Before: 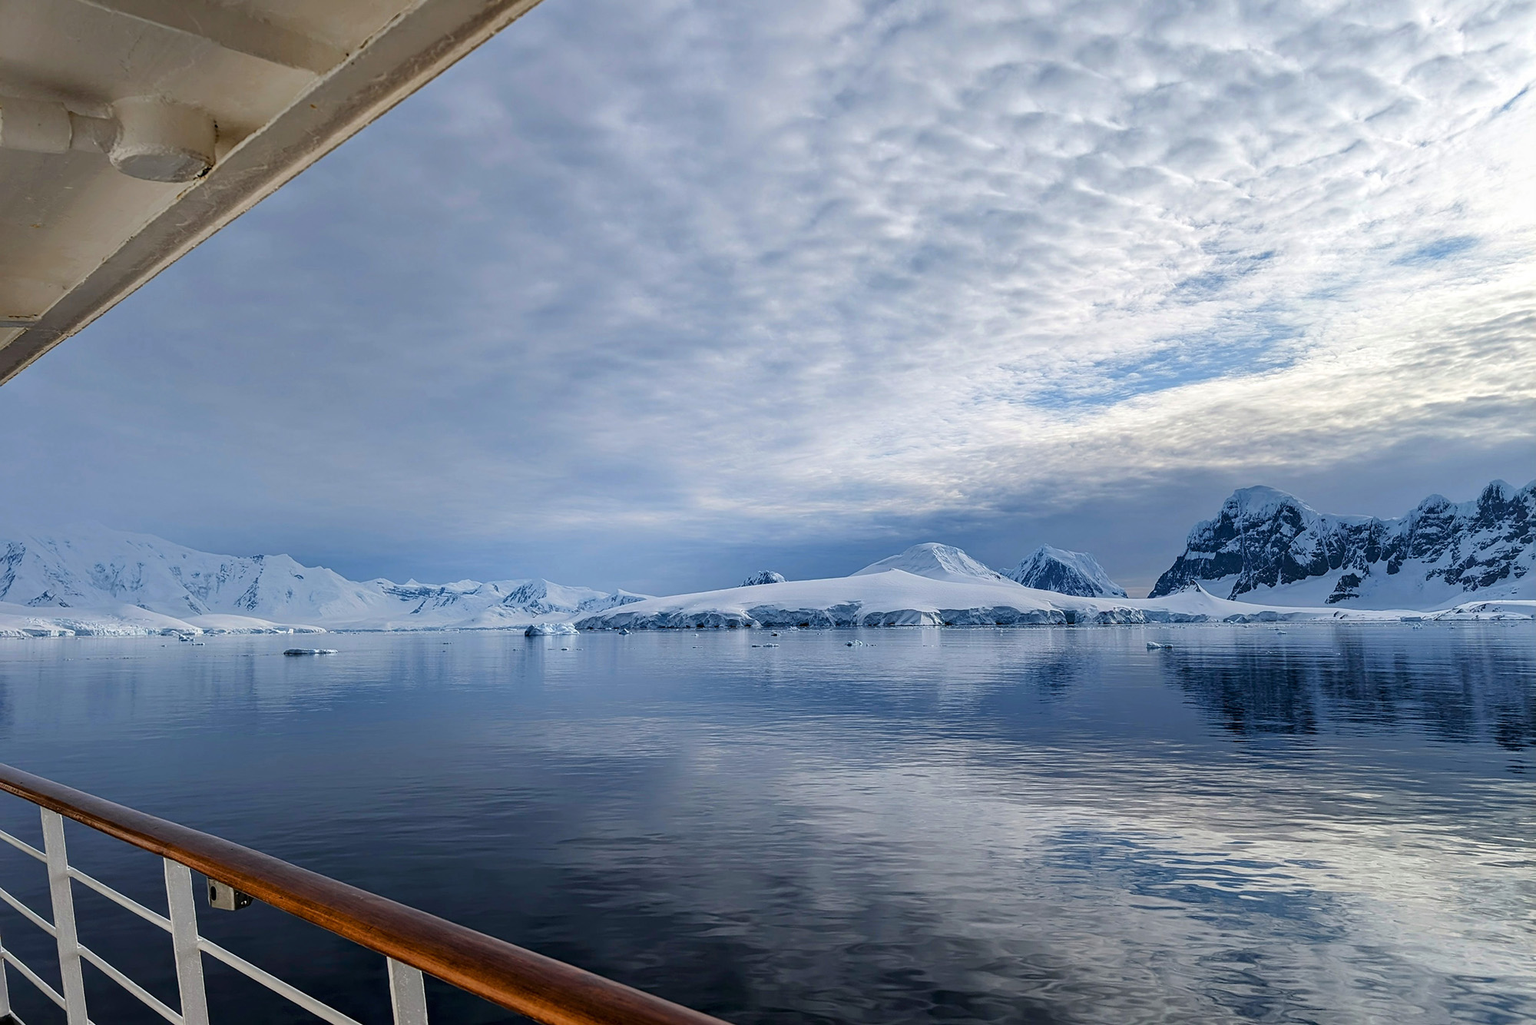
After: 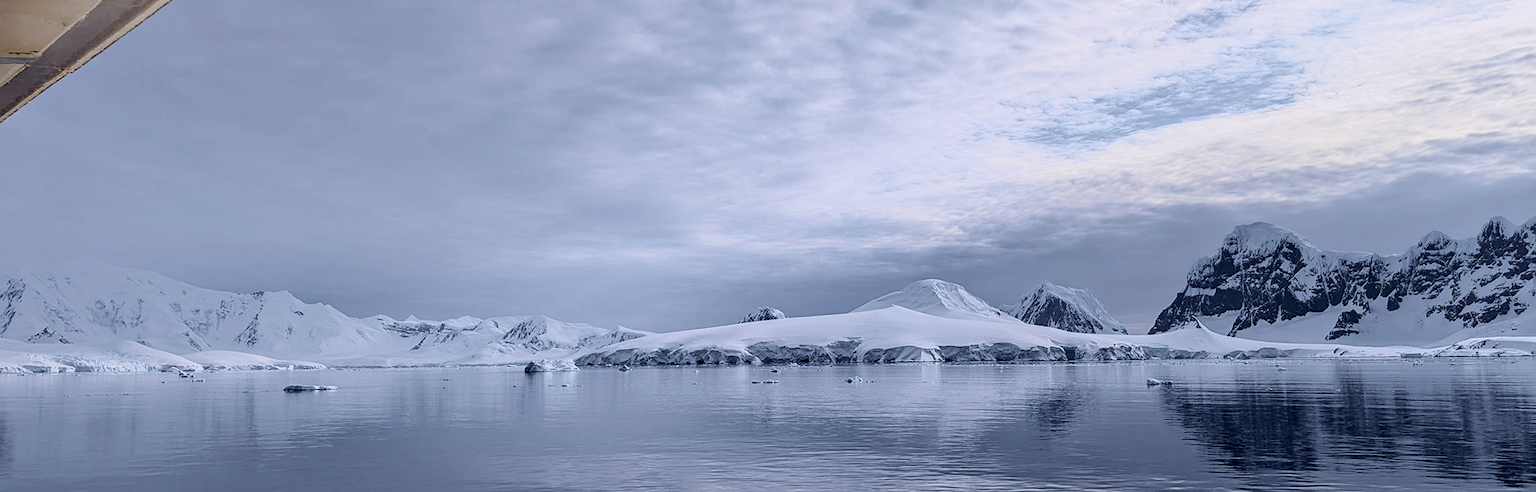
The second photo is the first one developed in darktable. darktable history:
crop and rotate: top 25.764%, bottom 26.18%
tone curve: curves: ch0 [(0.003, 0.003) (0.104, 0.069) (0.236, 0.218) (0.401, 0.443) (0.495, 0.55) (0.625, 0.67) (0.819, 0.841) (0.96, 0.899)]; ch1 [(0, 0) (0.161, 0.092) (0.37, 0.302) (0.424, 0.402) (0.45, 0.466) (0.495, 0.506) (0.573, 0.571) (0.638, 0.641) (0.751, 0.741) (1, 1)]; ch2 [(0, 0) (0.352, 0.403) (0.466, 0.443) (0.524, 0.501) (0.56, 0.556) (1, 1)], color space Lab, independent channels, preserve colors none
